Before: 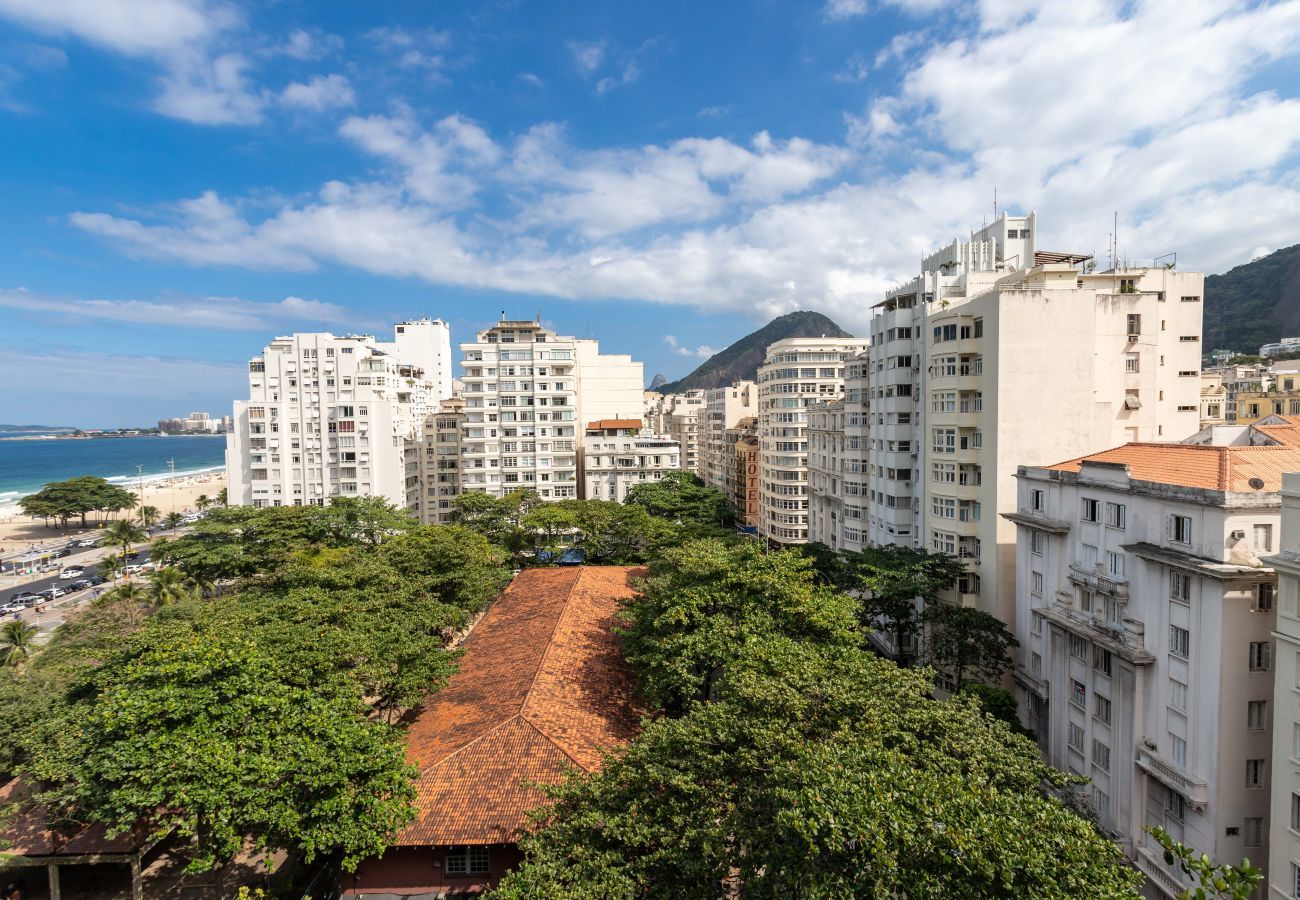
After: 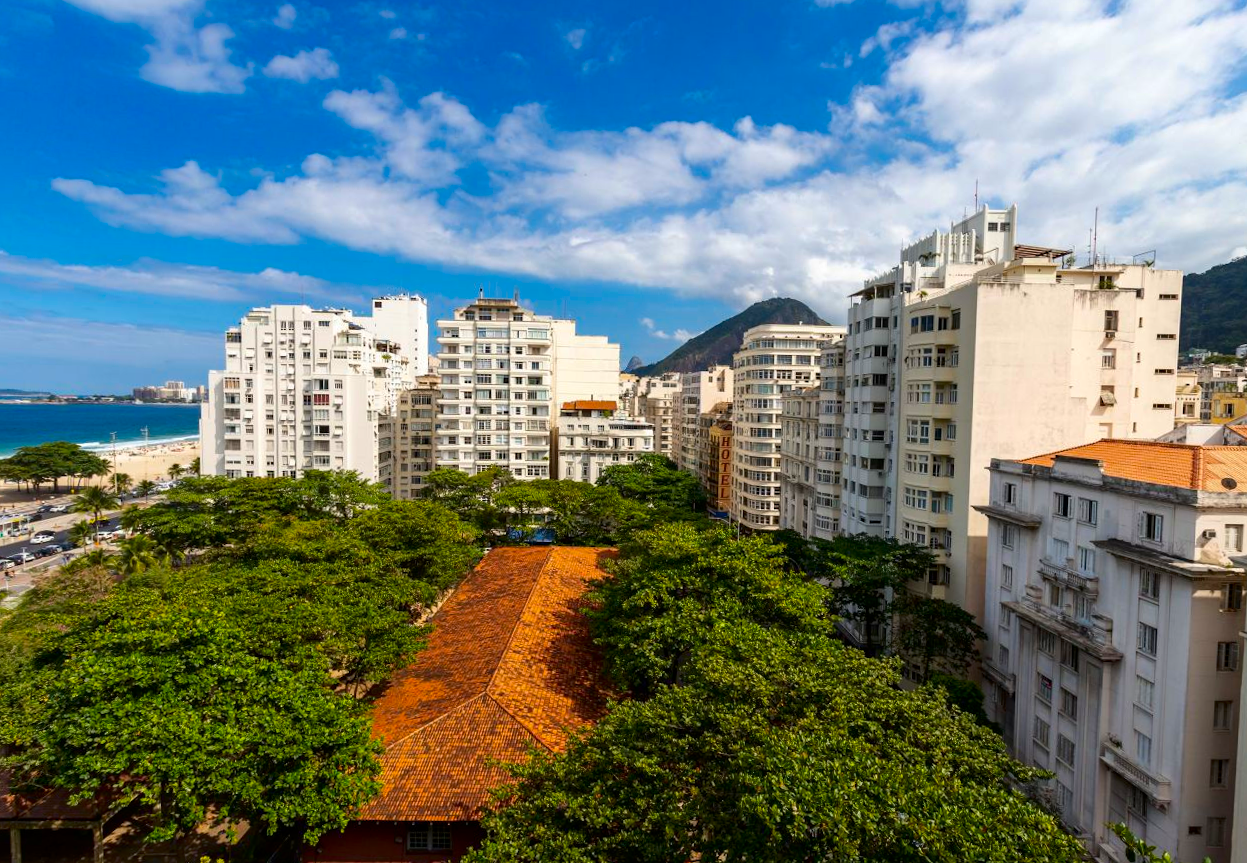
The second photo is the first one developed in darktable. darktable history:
crop and rotate: angle -1.69°
contrast brightness saturation: contrast 0.07, brightness -0.14, saturation 0.11
color balance rgb: perceptual saturation grading › global saturation 30%, global vibrance 20%
